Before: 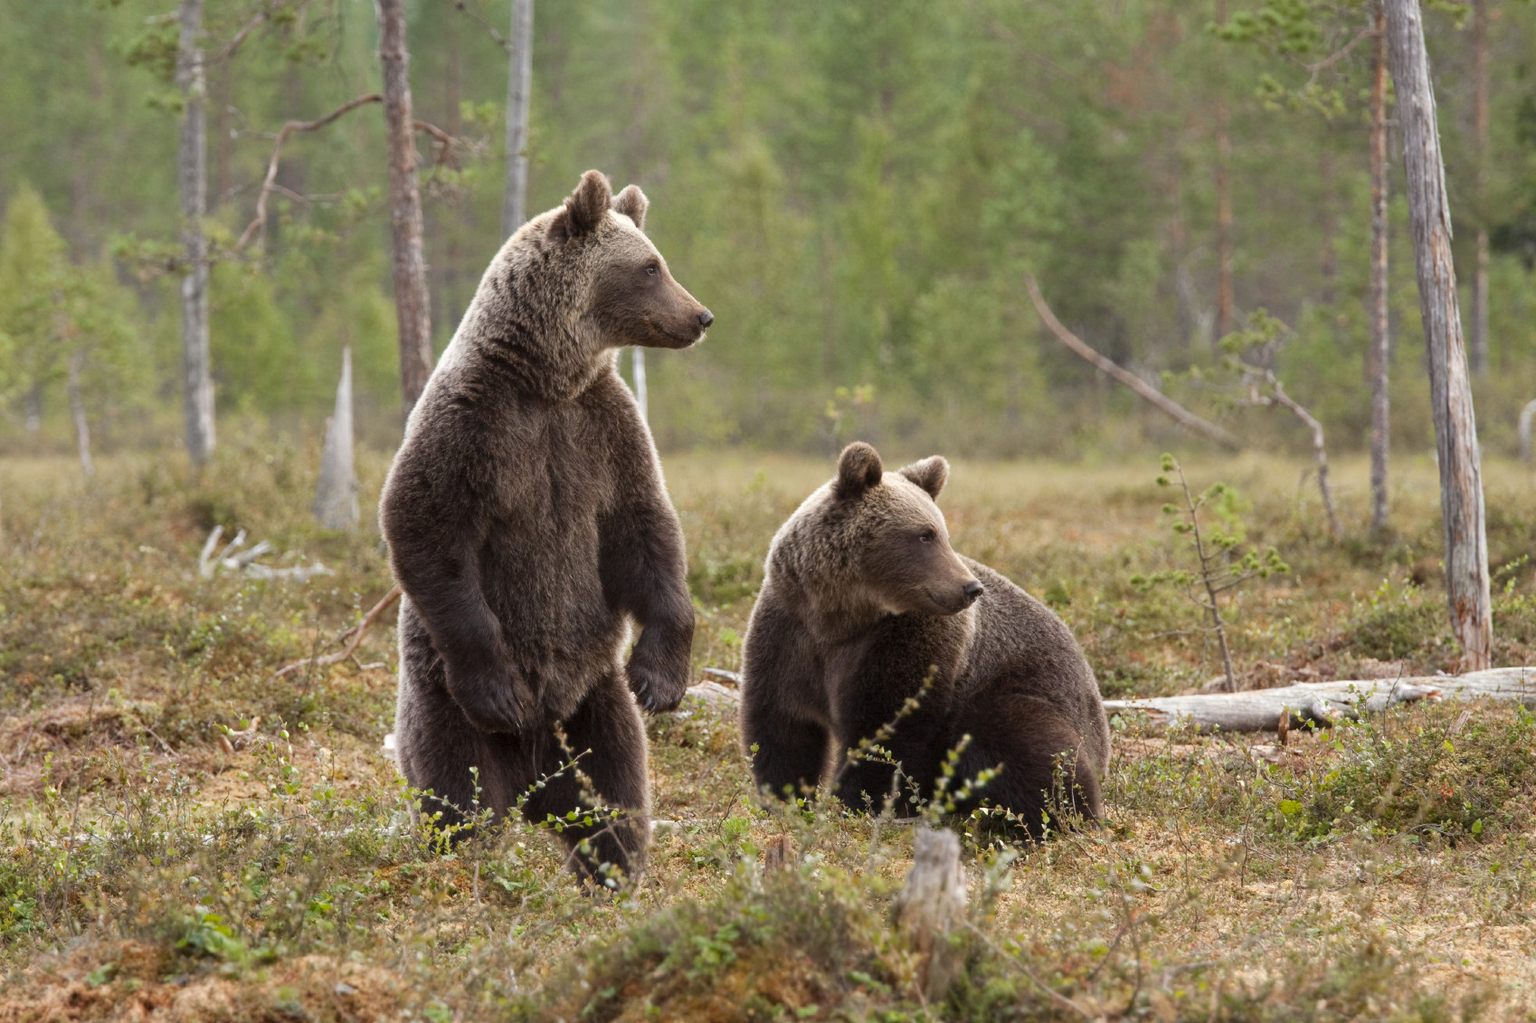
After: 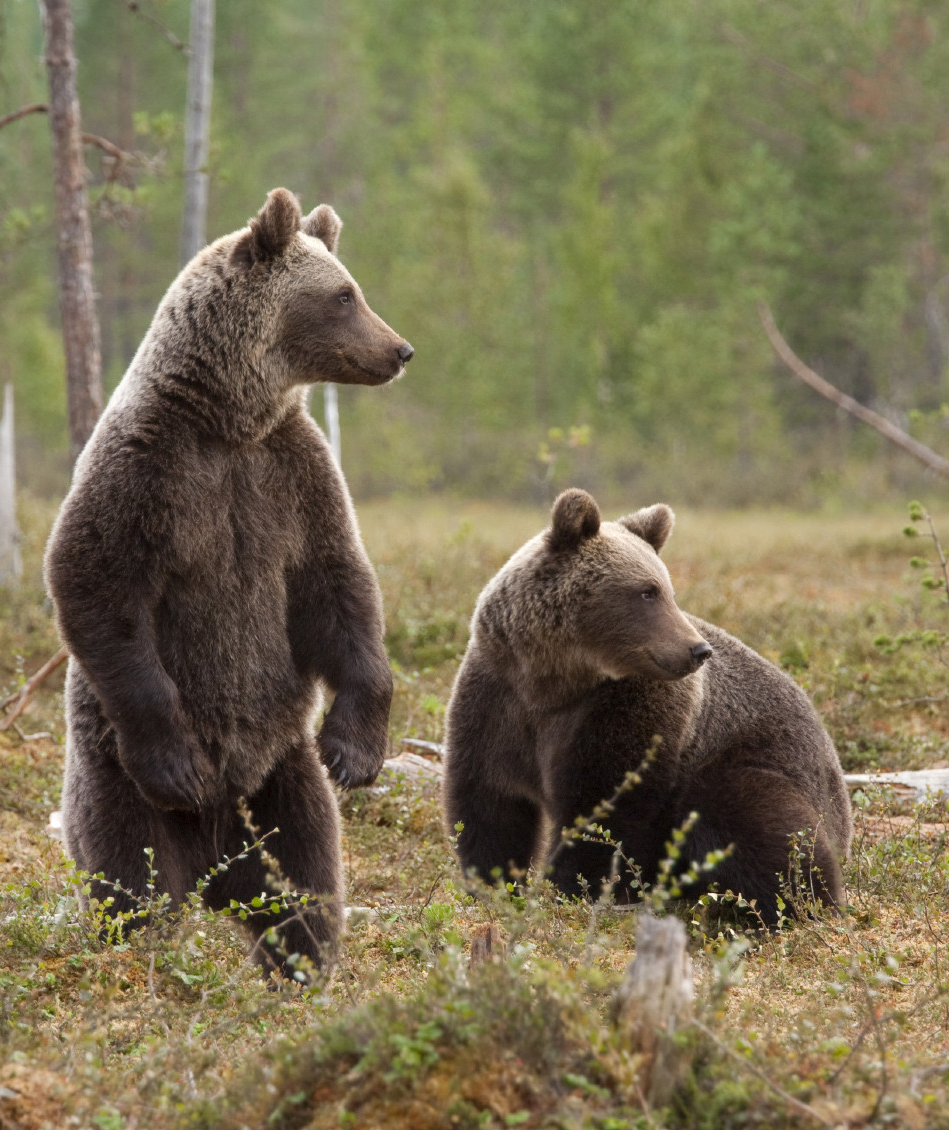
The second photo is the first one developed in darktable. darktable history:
crop: left 22.105%, right 21.986%, bottom 0.01%
